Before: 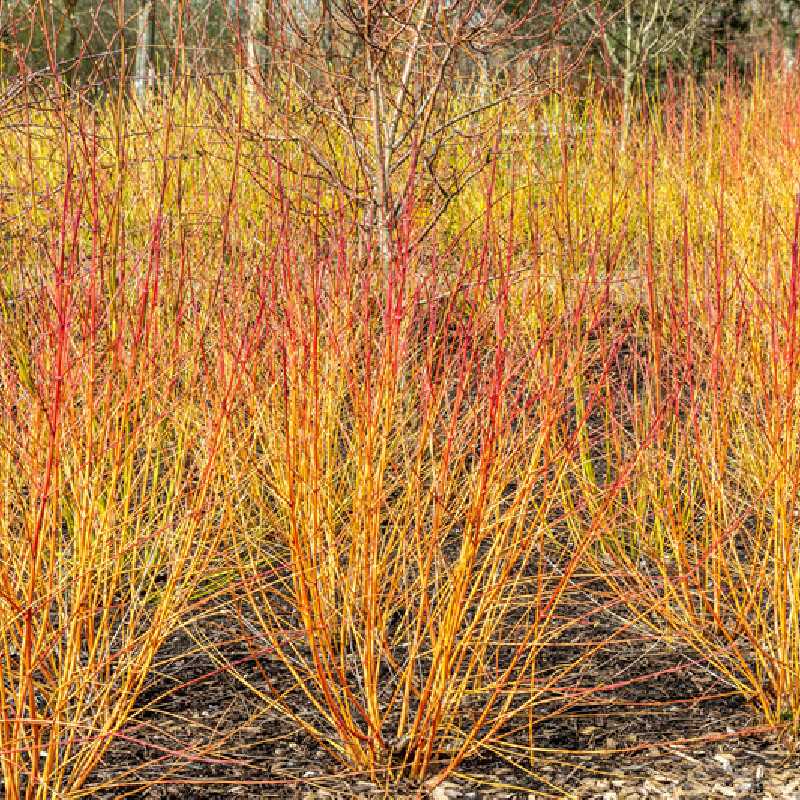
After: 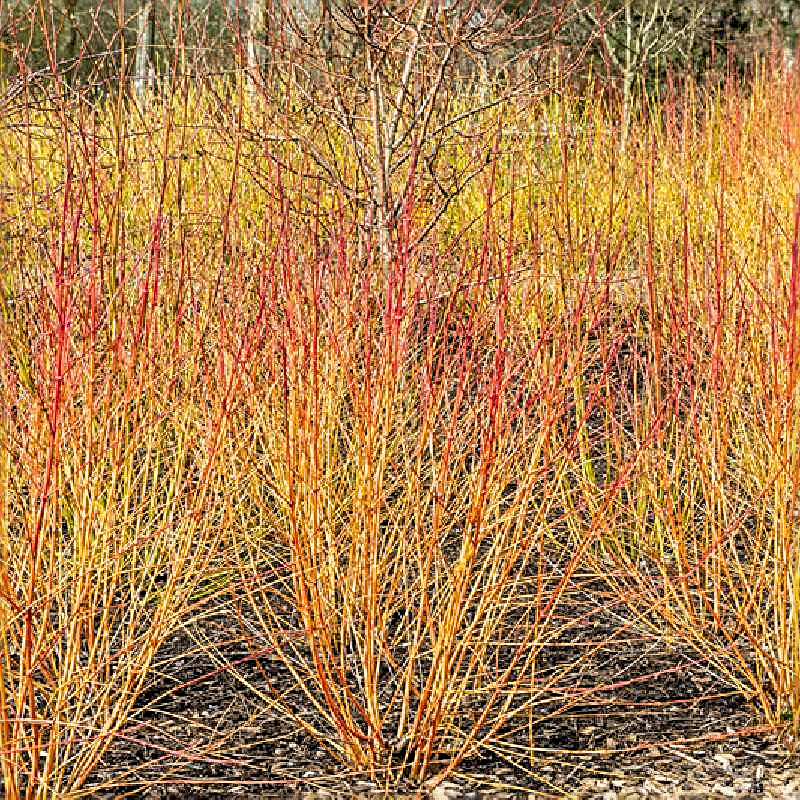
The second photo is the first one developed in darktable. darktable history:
sharpen: radius 2.561, amount 0.643
filmic rgb: black relative exposure -16 EV, white relative exposure 2.89 EV, hardness 9.99
